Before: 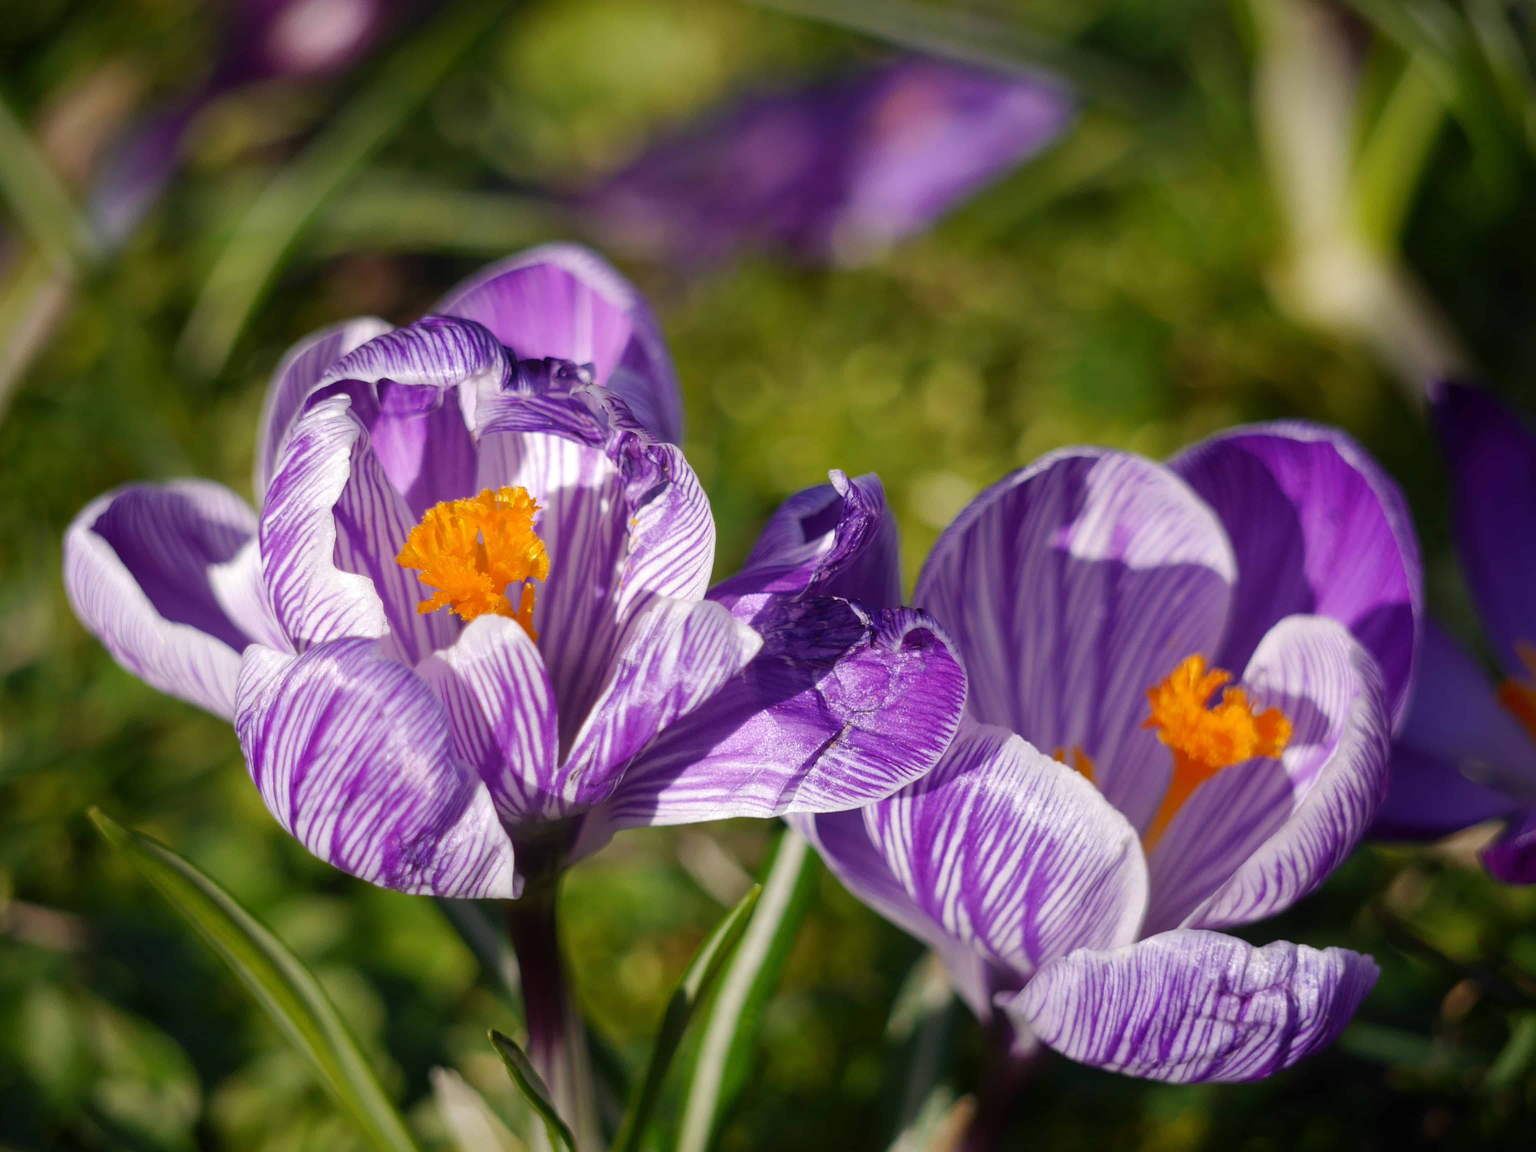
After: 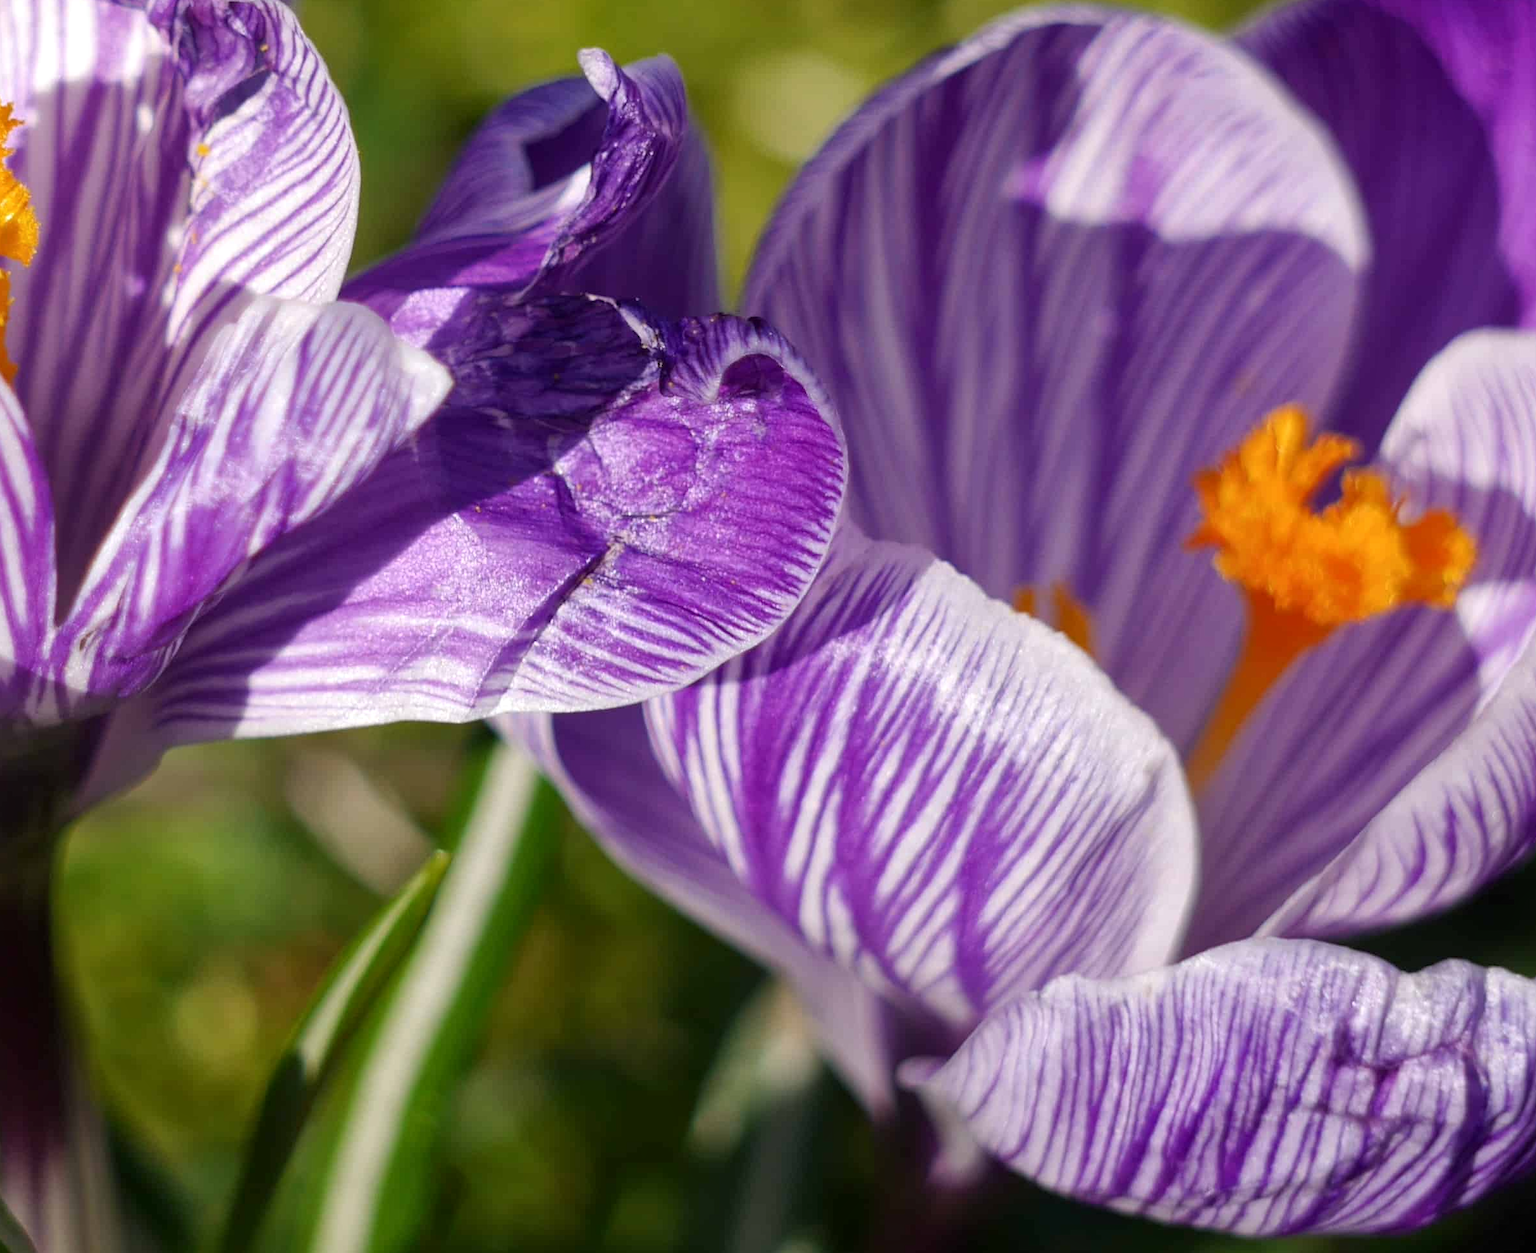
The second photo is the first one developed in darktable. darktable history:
local contrast: mode bilateral grid, contrast 21, coarseness 50, detail 119%, midtone range 0.2
crop: left 34.495%, top 38.615%, right 13.831%, bottom 5.16%
